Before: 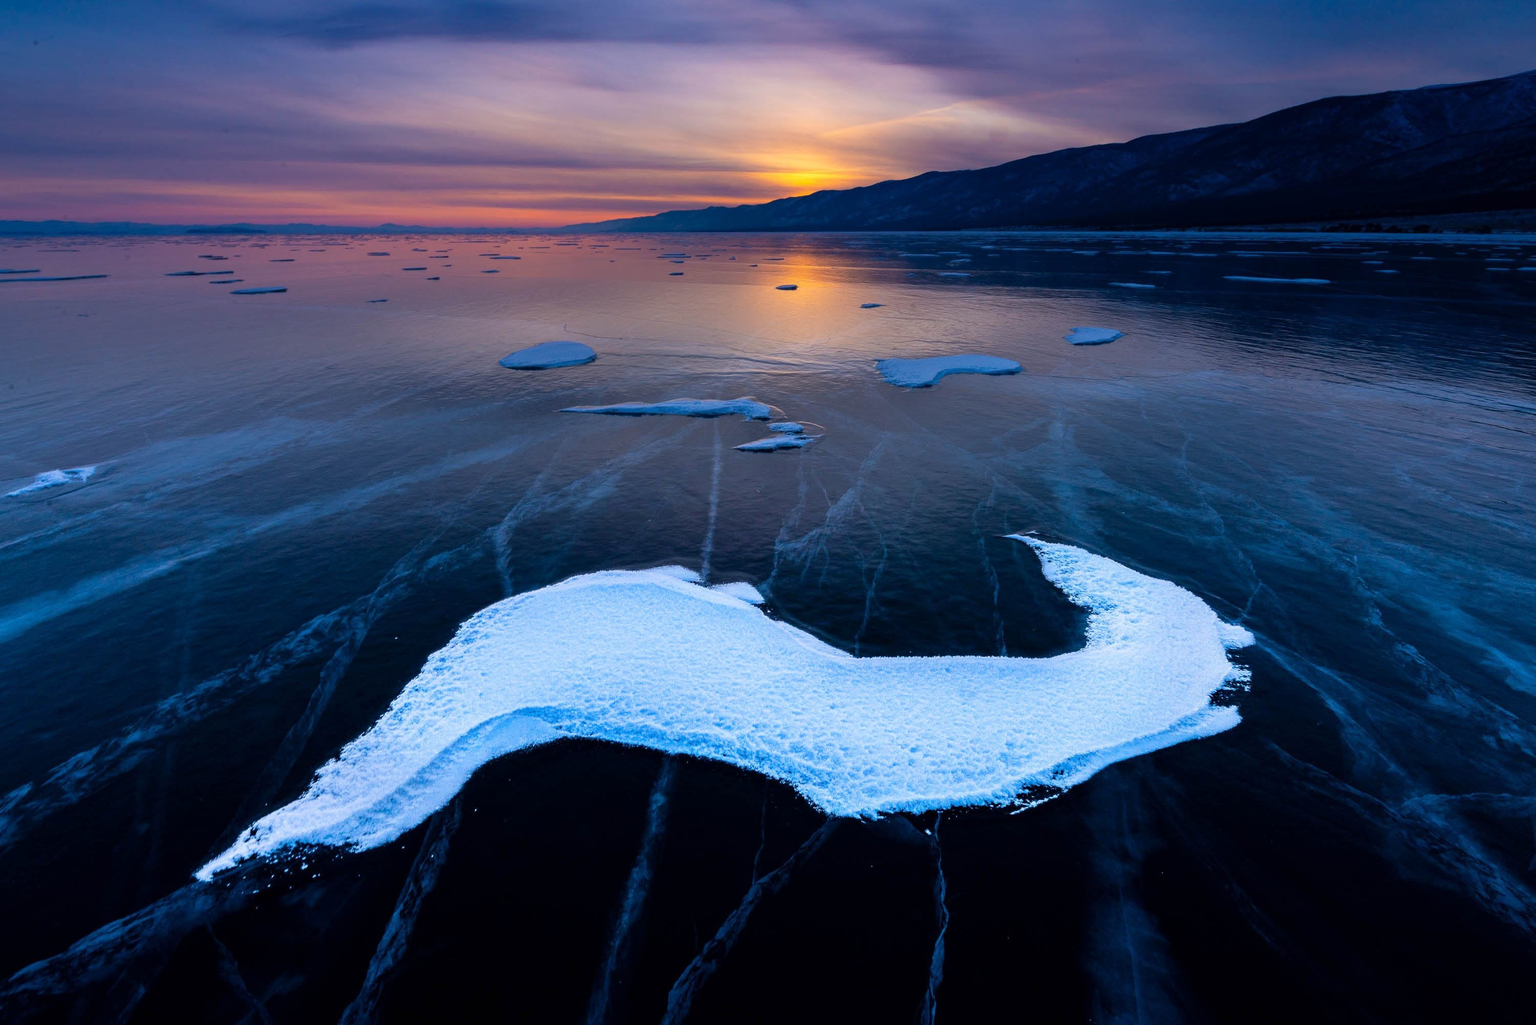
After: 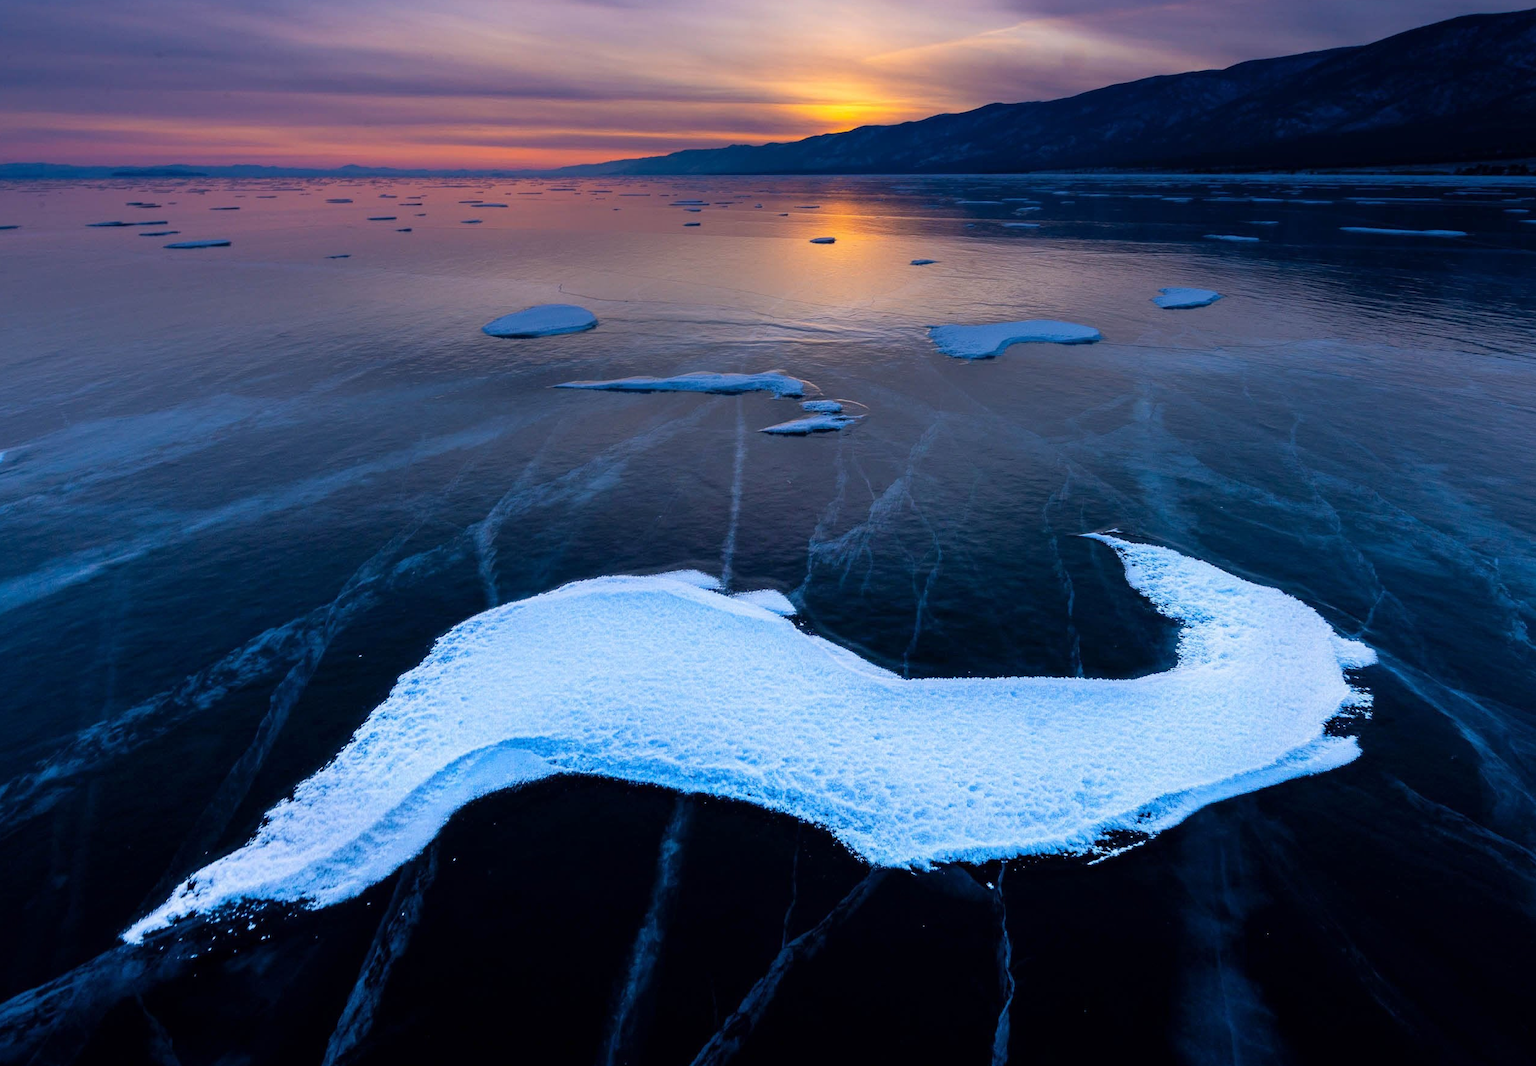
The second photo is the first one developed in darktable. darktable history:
crop: left 6.024%, top 8.289%, right 9.54%, bottom 3.874%
